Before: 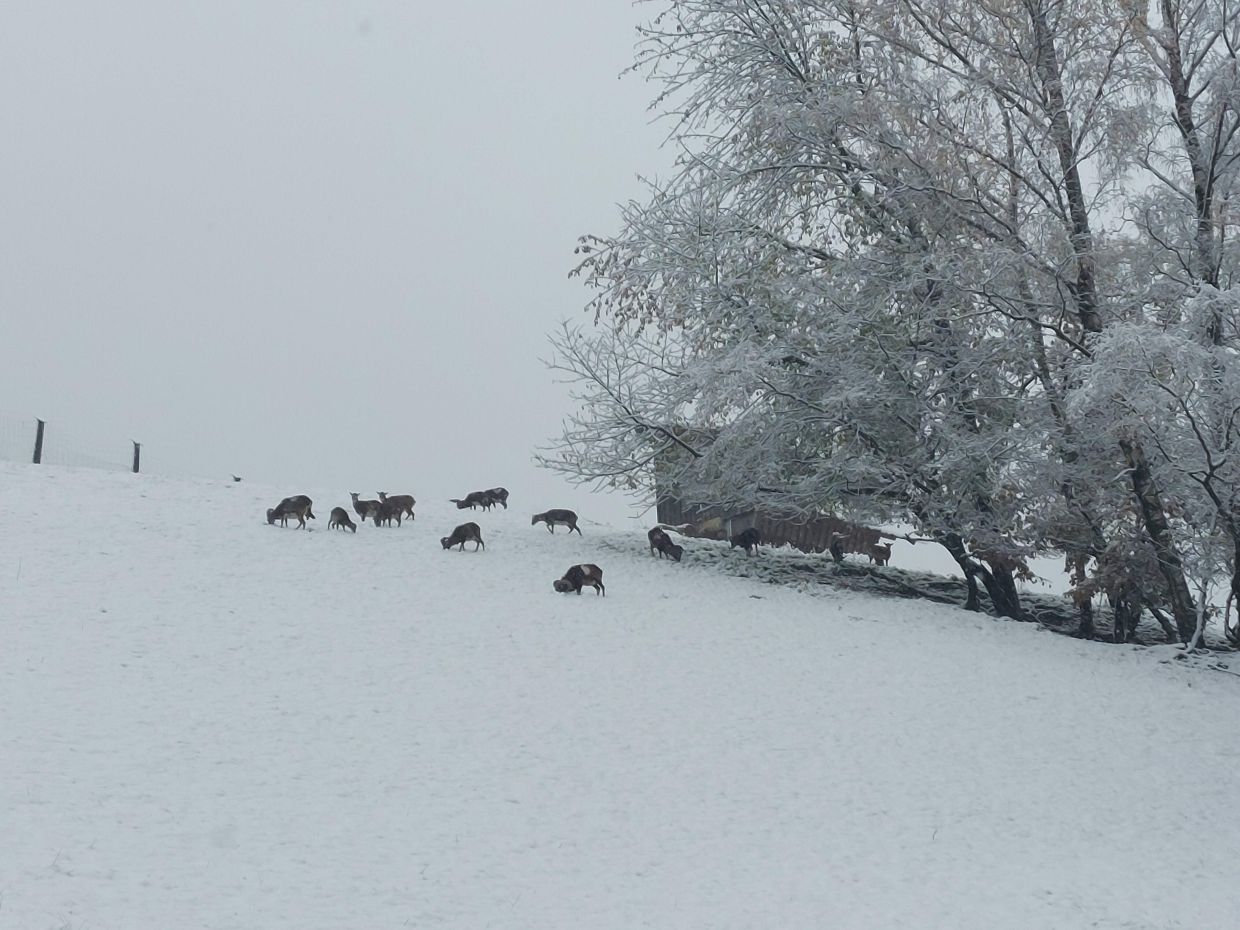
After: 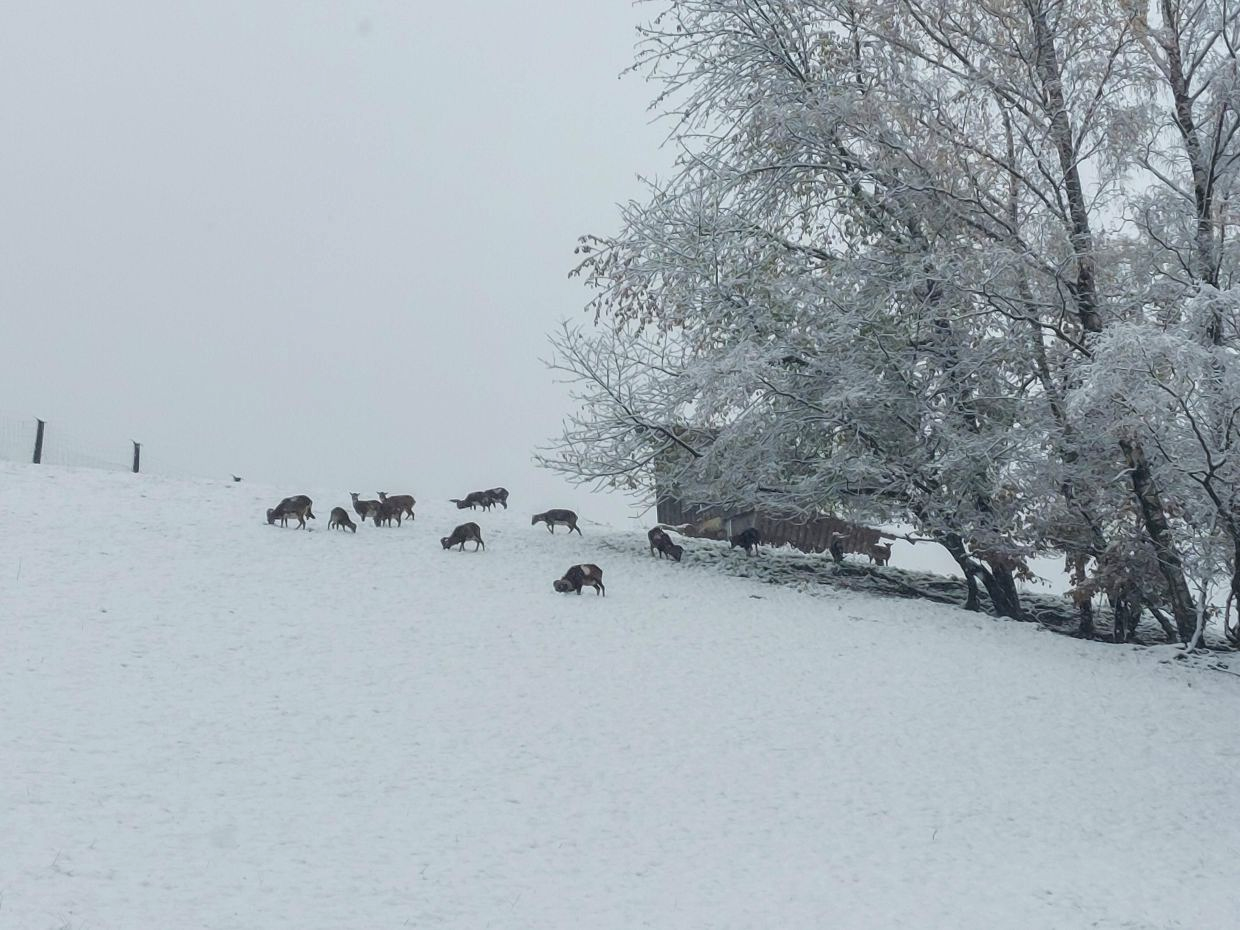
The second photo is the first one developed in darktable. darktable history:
color balance: contrast fulcrum 17.78%
local contrast: on, module defaults
contrast brightness saturation: contrast 0.03, brightness 0.06, saturation 0.13
